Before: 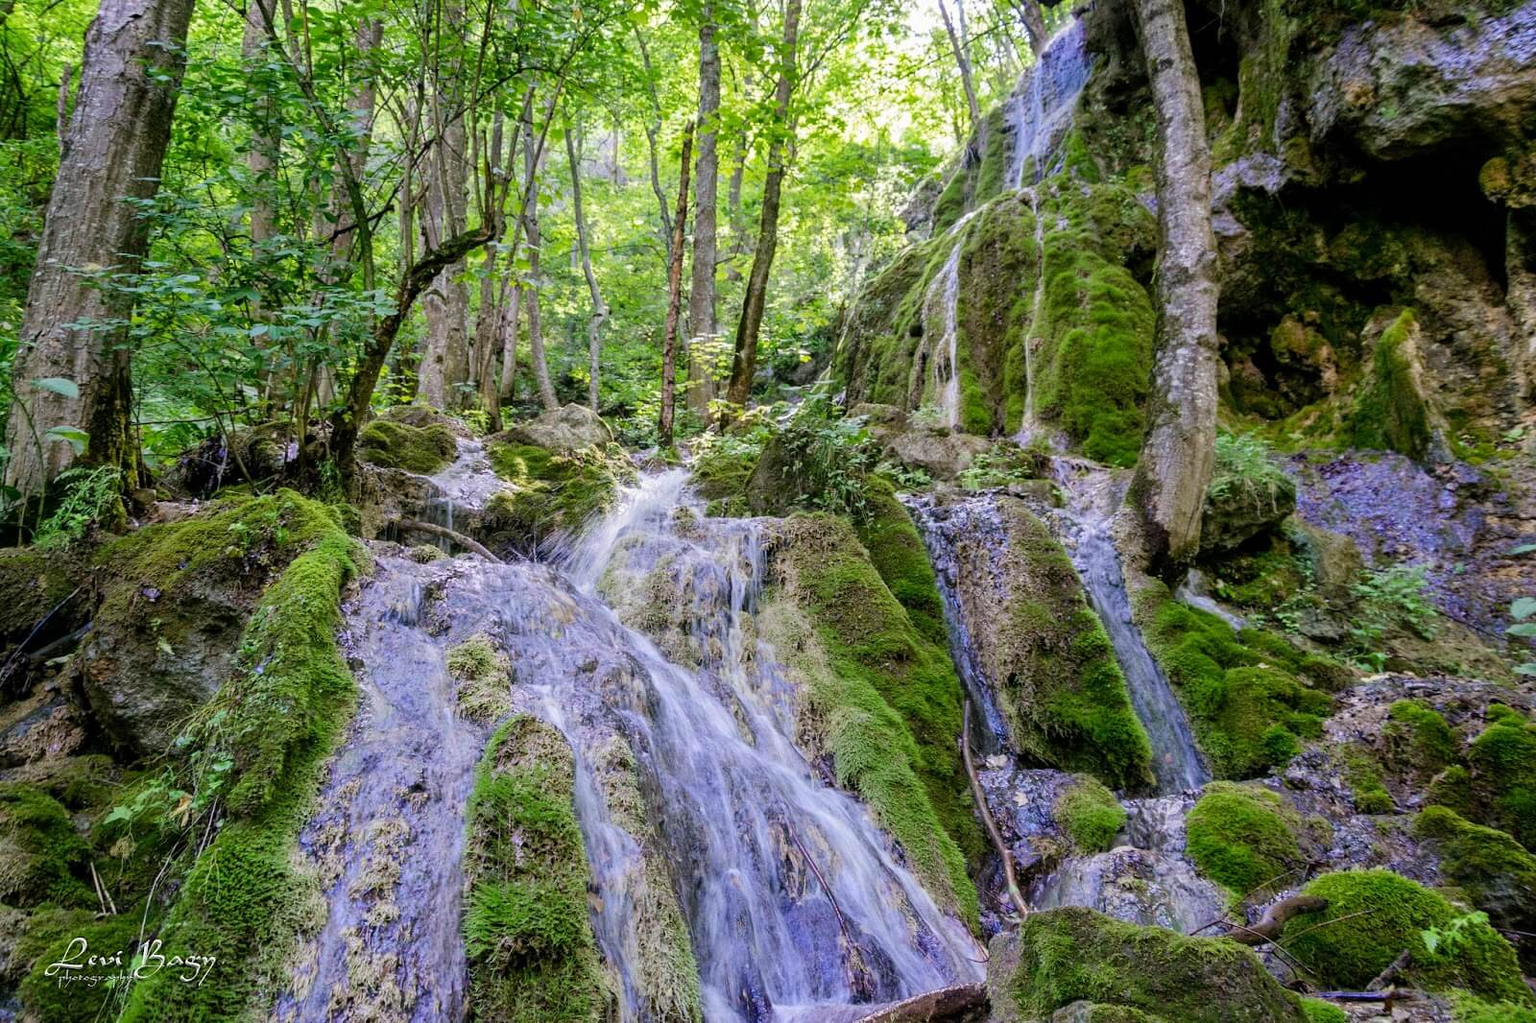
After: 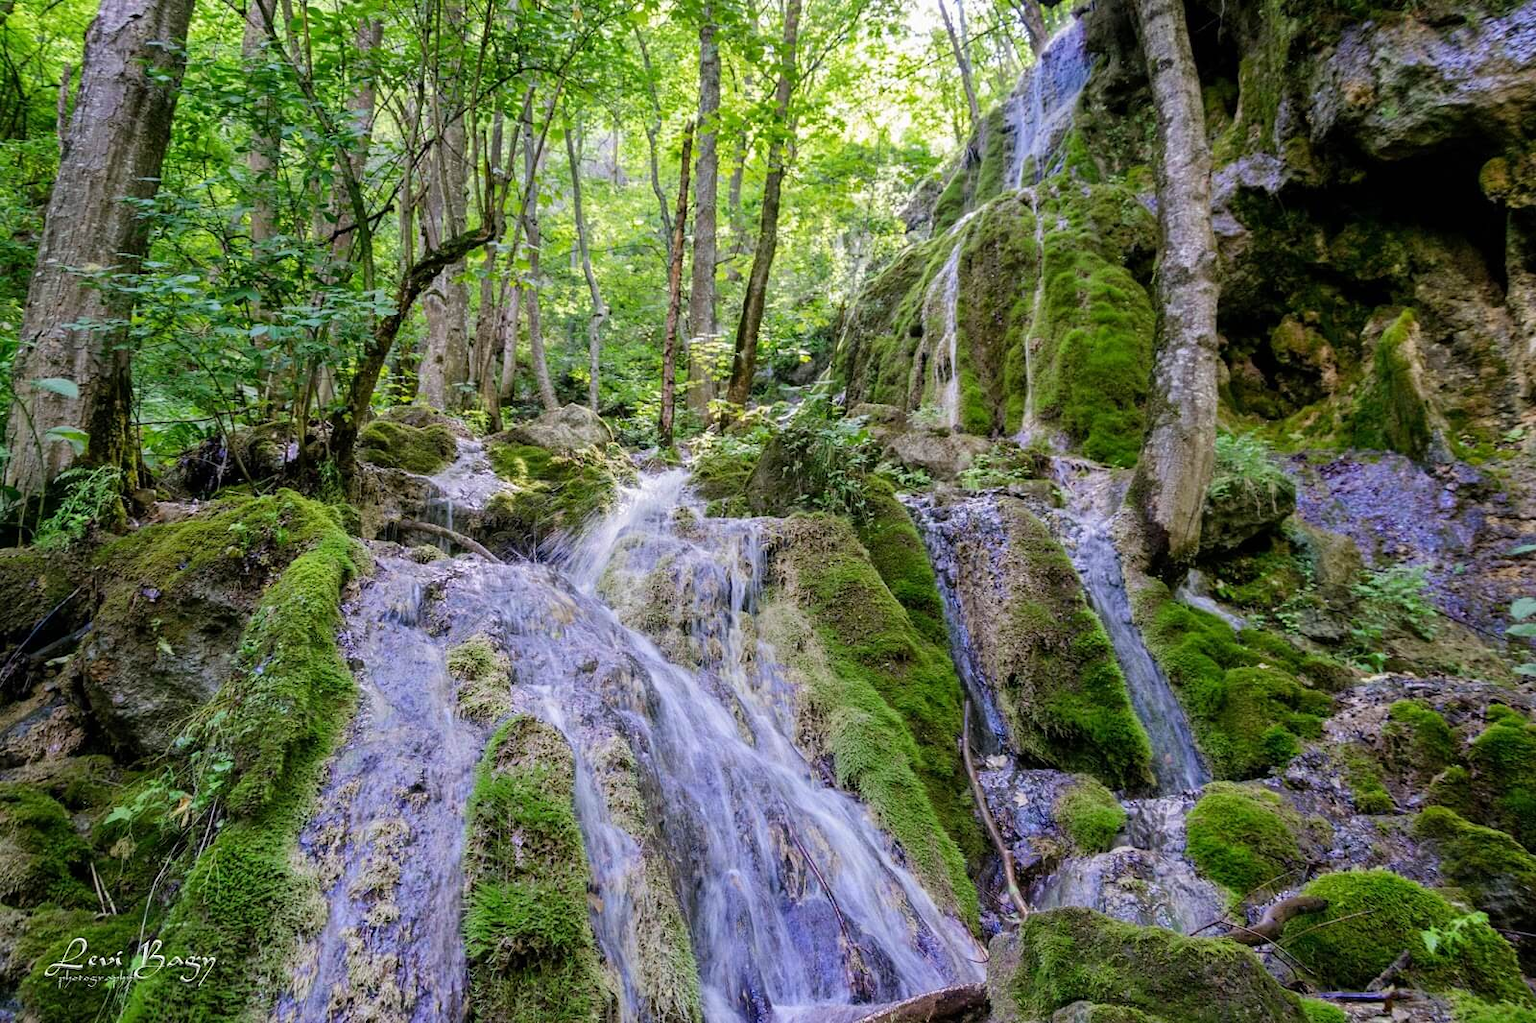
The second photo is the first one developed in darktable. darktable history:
levels: mode automatic, levels [0, 0.476, 0.951]
